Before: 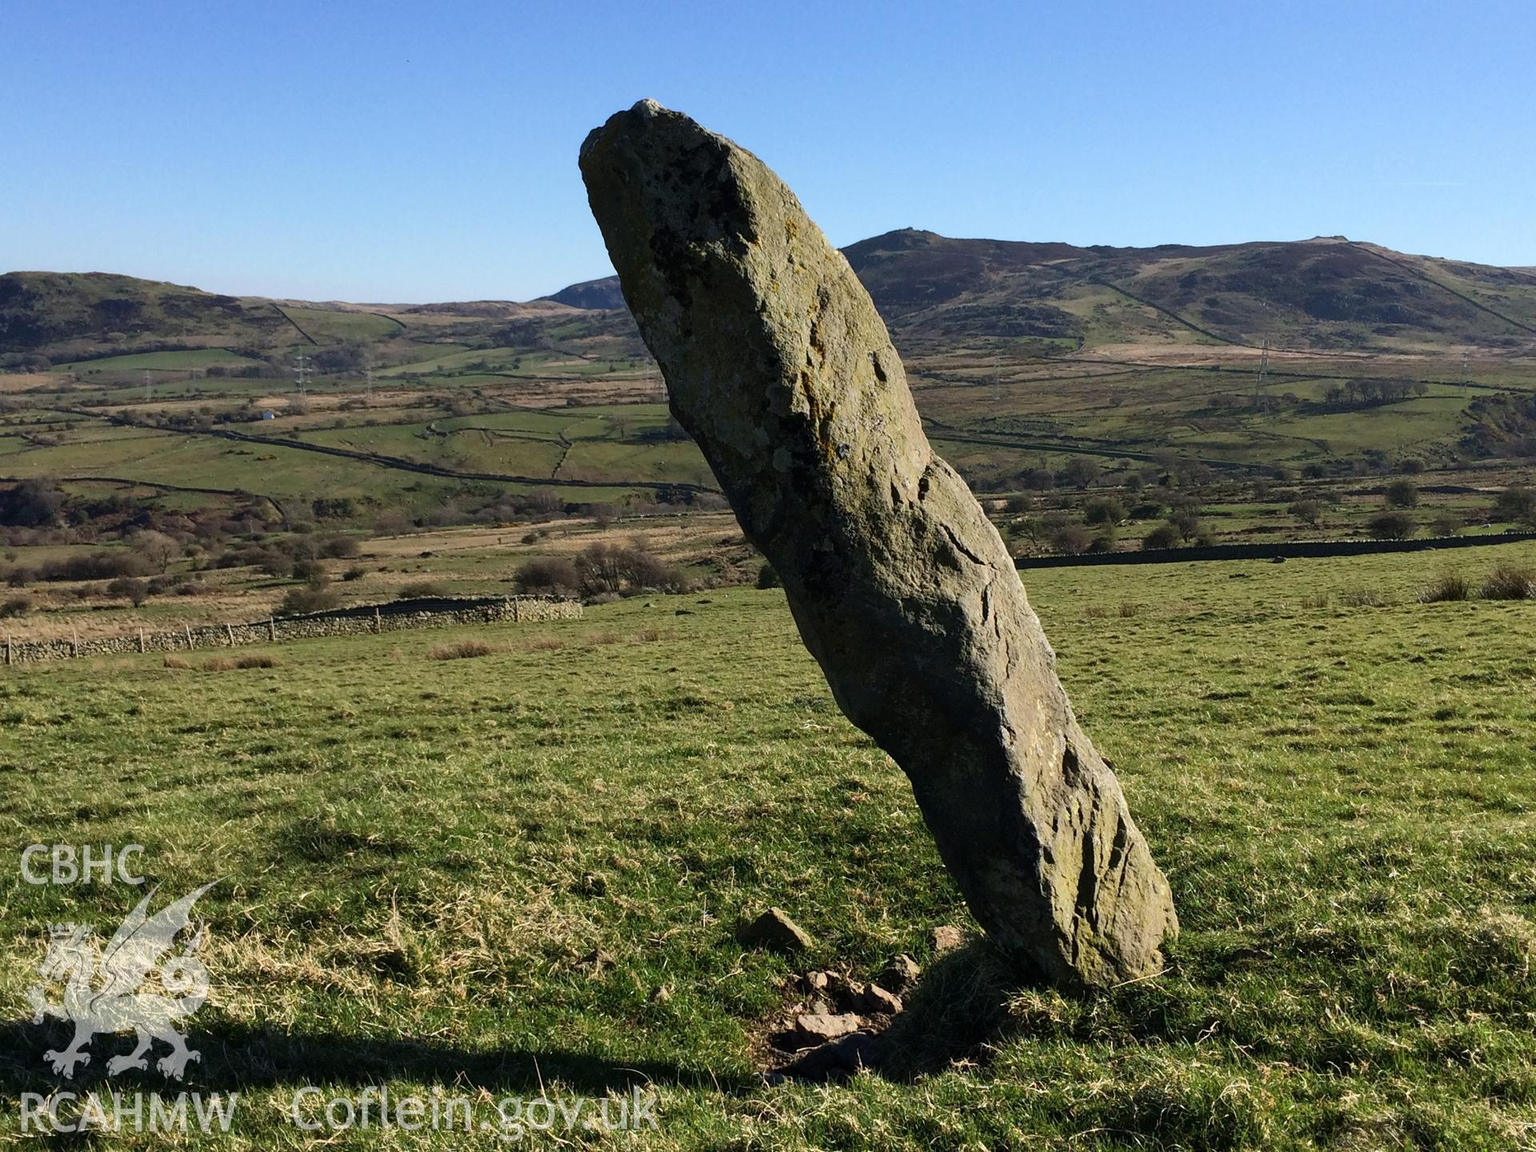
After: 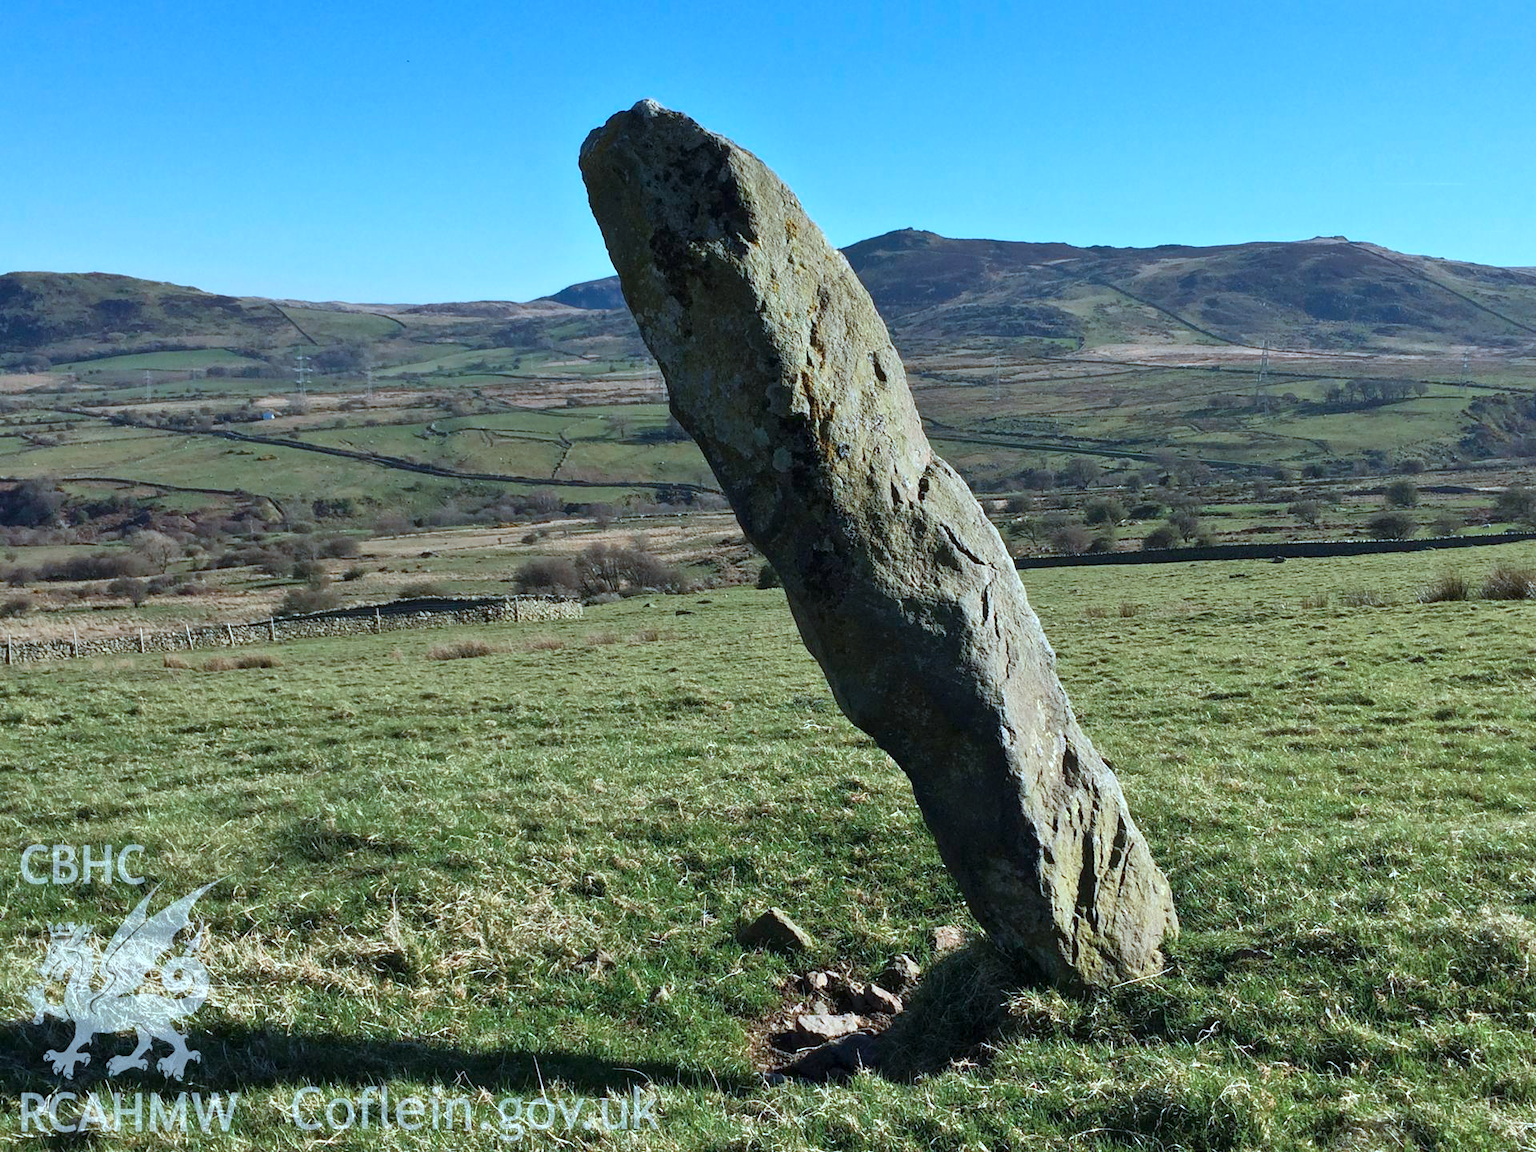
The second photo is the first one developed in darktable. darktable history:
tone equalizer: -8 EV 0.995 EV, -7 EV 1.02 EV, -6 EV 0.994 EV, -5 EV 1.01 EV, -4 EV 1.04 EV, -3 EV 0.761 EV, -2 EV 0.491 EV, -1 EV 0.274 EV, smoothing 1
color correction: highlights a* -9.38, highlights b* -22.92
